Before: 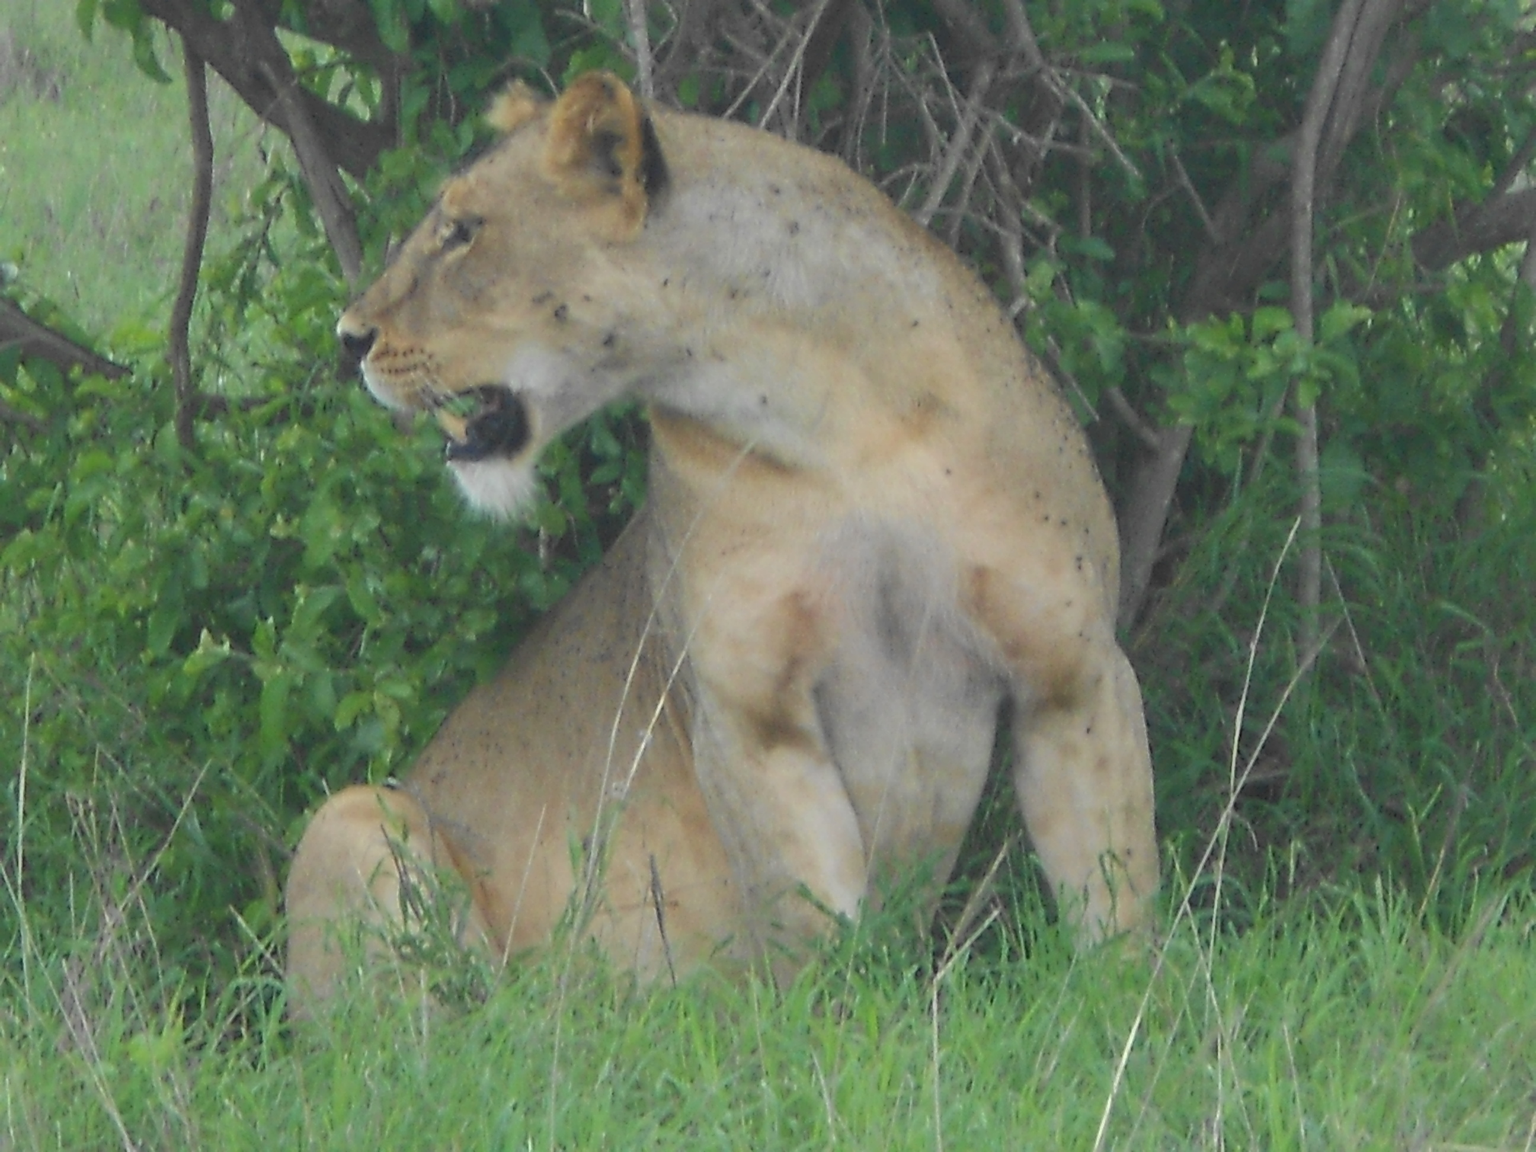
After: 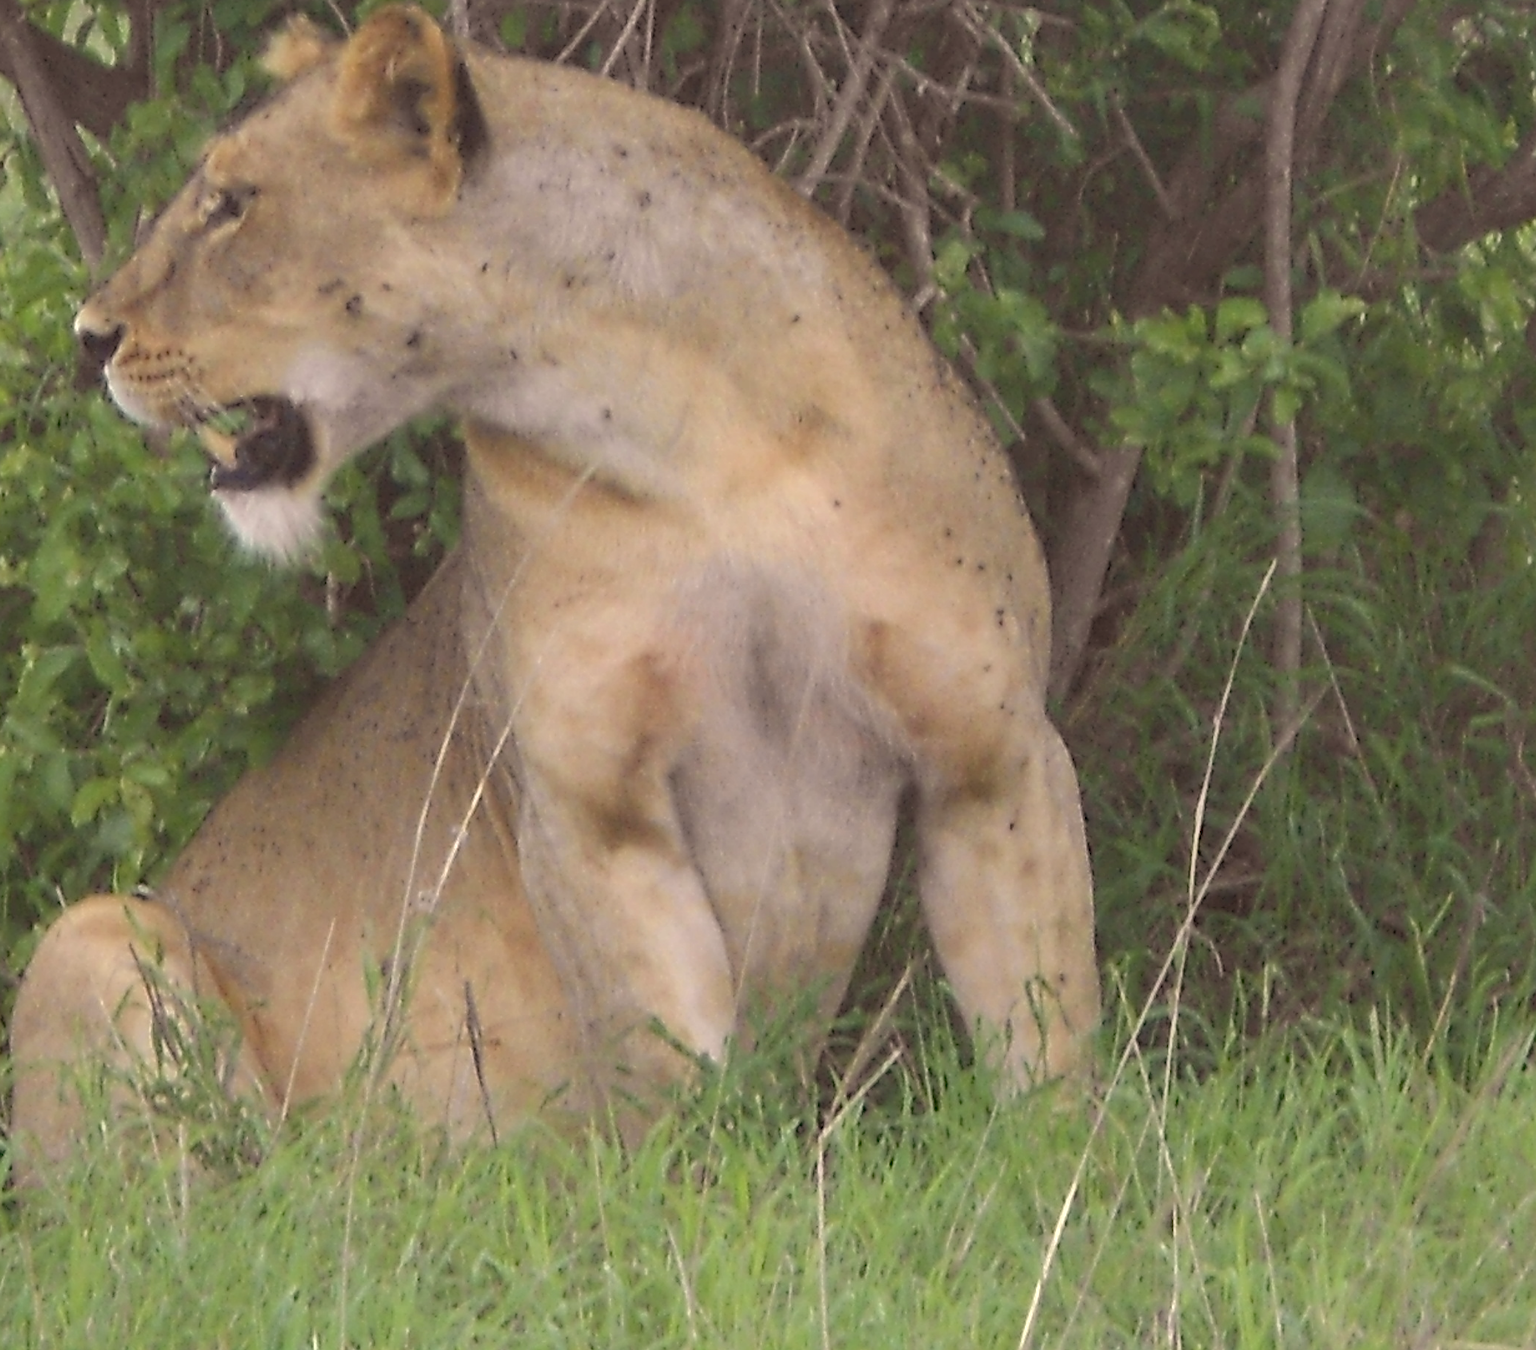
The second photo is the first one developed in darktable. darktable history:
sharpen: radius 0.974, amount 0.608
exposure: exposure 0.216 EV, compensate highlight preservation false
color correction: highlights a* 10.21, highlights b* 9.78, shadows a* 8.24, shadows b* 8.41, saturation 0.799
crop and rotate: left 18.078%, top 5.974%, right 1.734%
haze removal: compatibility mode true, adaptive false
